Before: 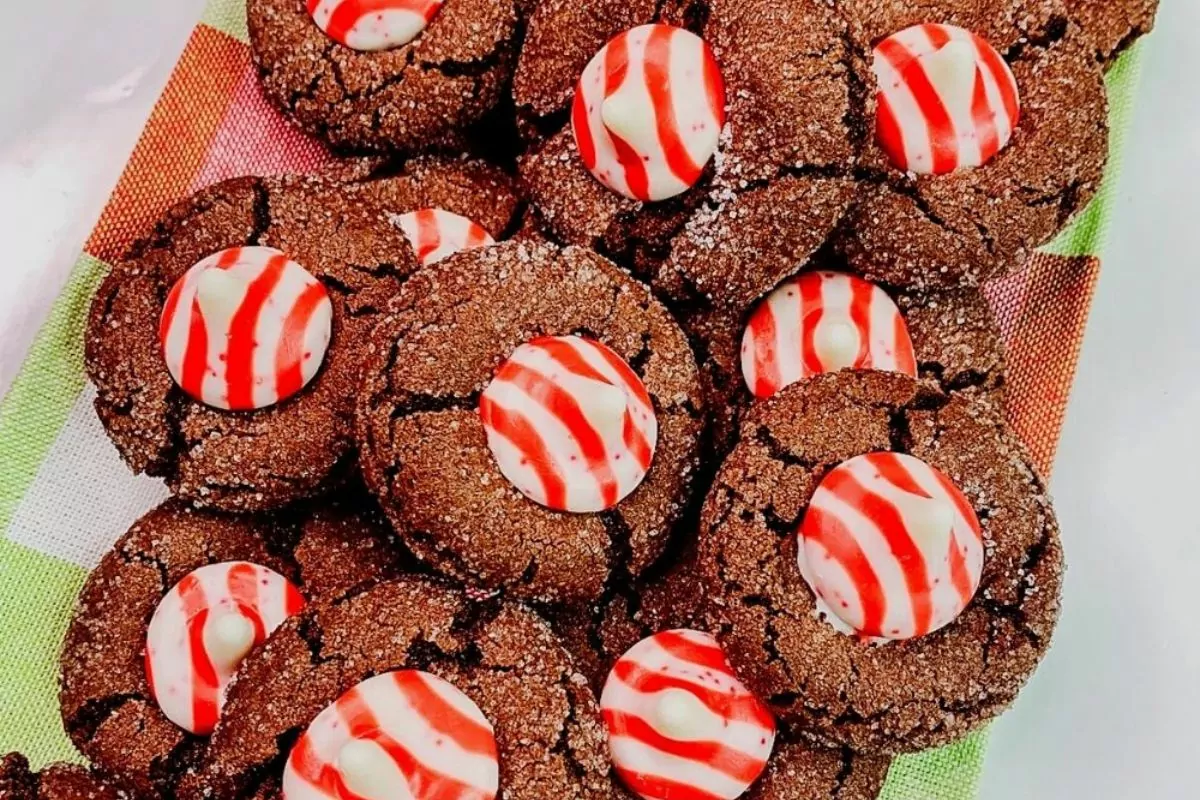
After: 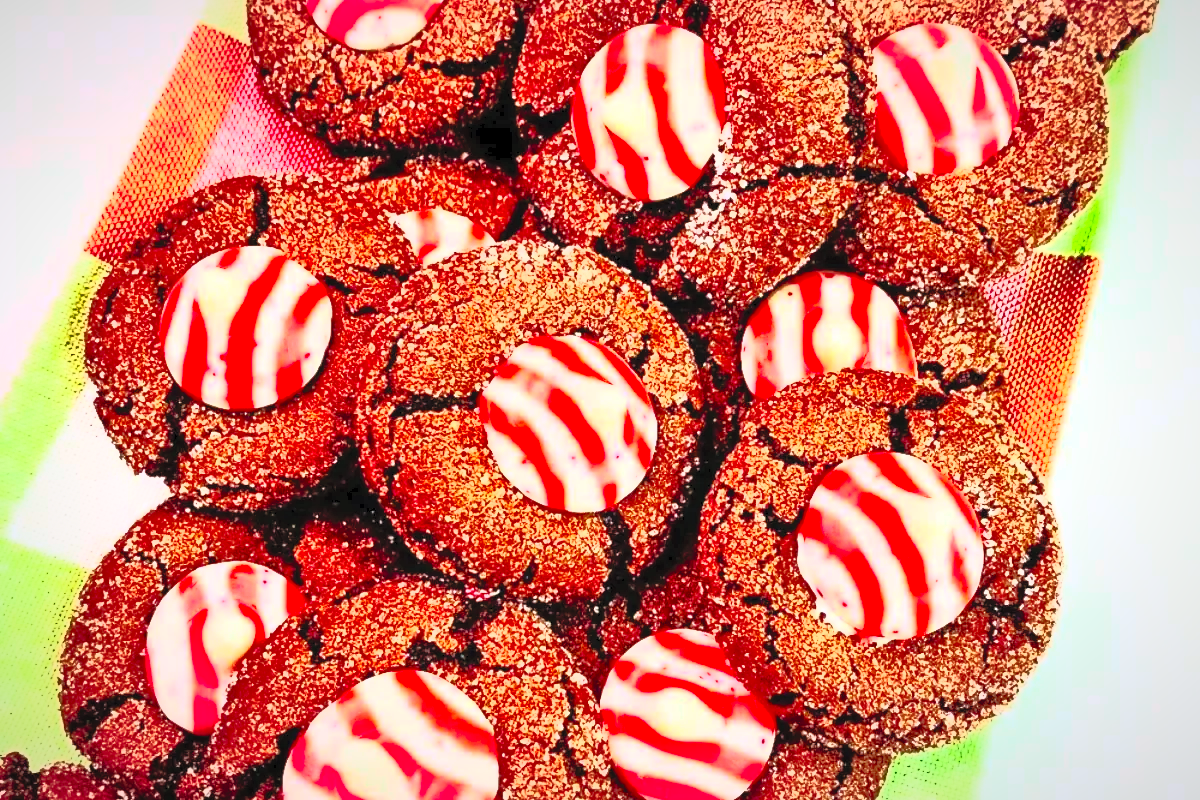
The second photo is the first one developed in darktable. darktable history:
contrast brightness saturation: contrast 1, brightness 1, saturation 1
tone equalizer: -8 EV -0.528 EV, -7 EV -0.319 EV, -6 EV -0.083 EV, -5 EV 0.413 EV, -4 EV 0.985 EV, -3 EV 0.791 EV, -2 EV -0.01 EV, -1 EV 0.14 EV, +0 EV -0.012 EV, smoothing 1
vignetting: fall-off radius 100%, width/height ratio 1.337
